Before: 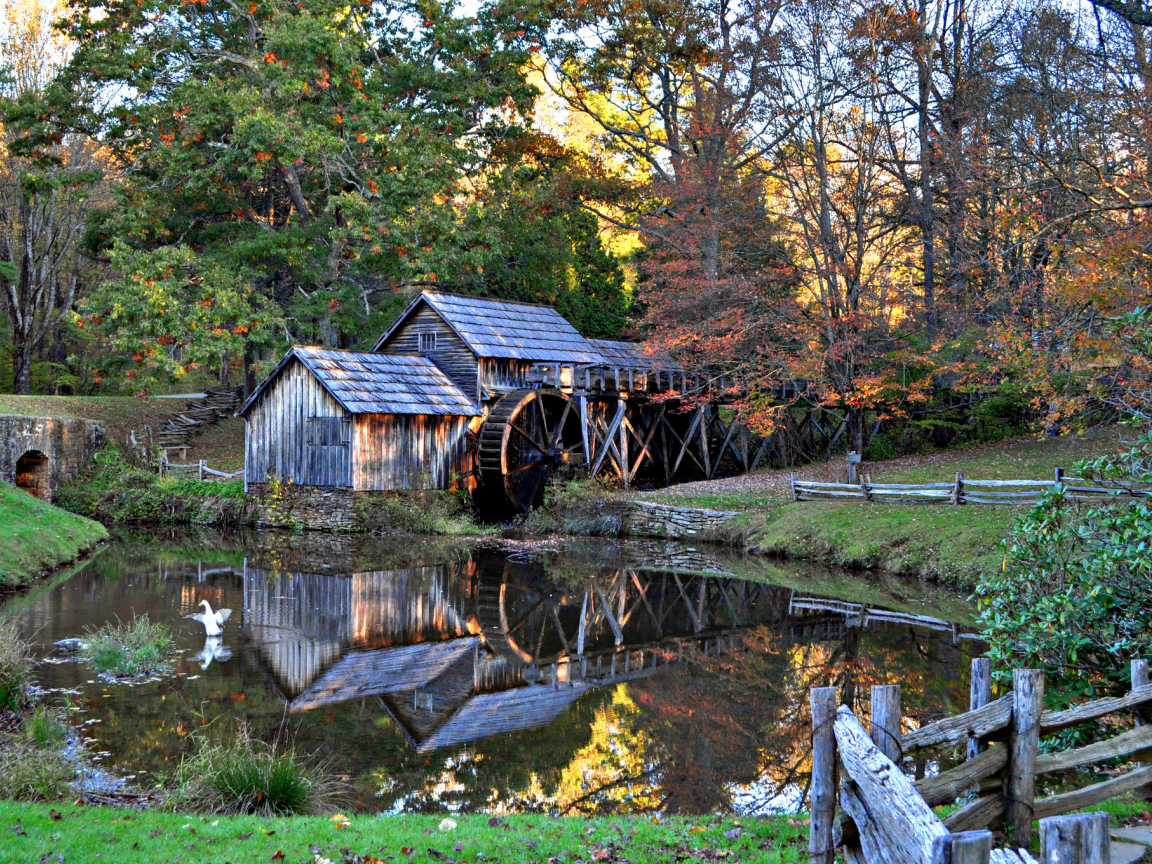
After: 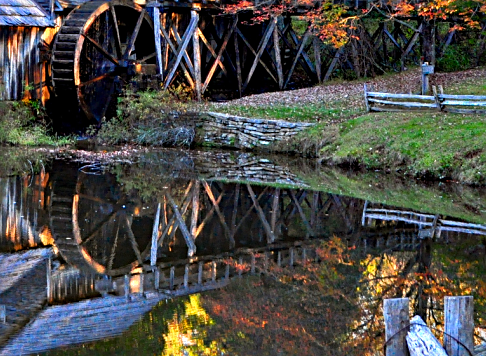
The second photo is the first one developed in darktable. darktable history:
sharpen: radius 2.206, amount 0.378, threshold 0.039
crop: left 37.113%, top 45.09%, right 20.698%, bottom 13.619%
color balance rgb: linear chroma grading › shadows 16.565%, perceptual saturation grading › global saturation 0.245%, global vibrance 22.358%
